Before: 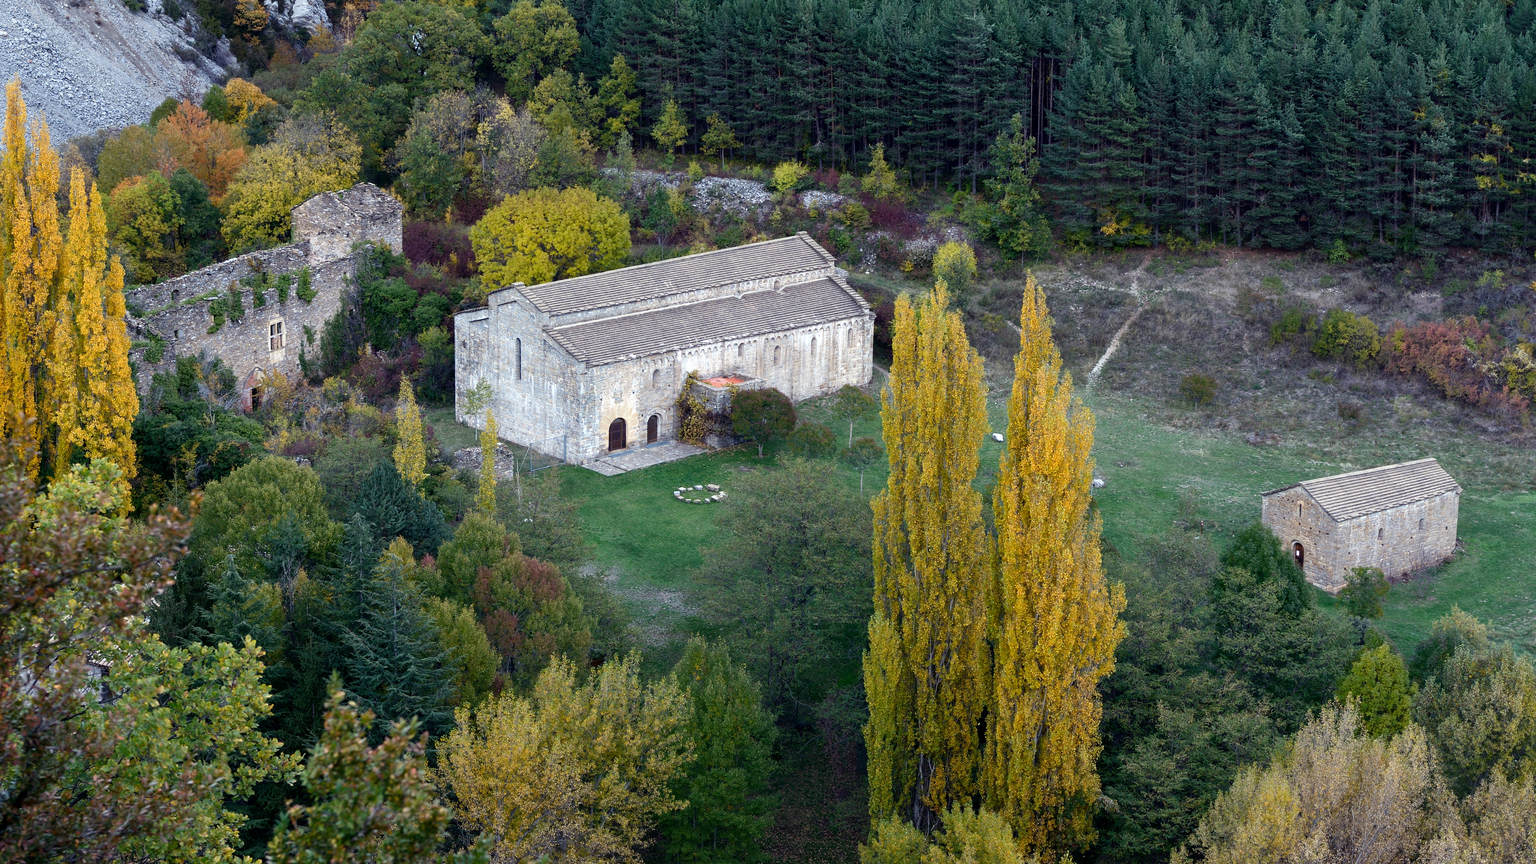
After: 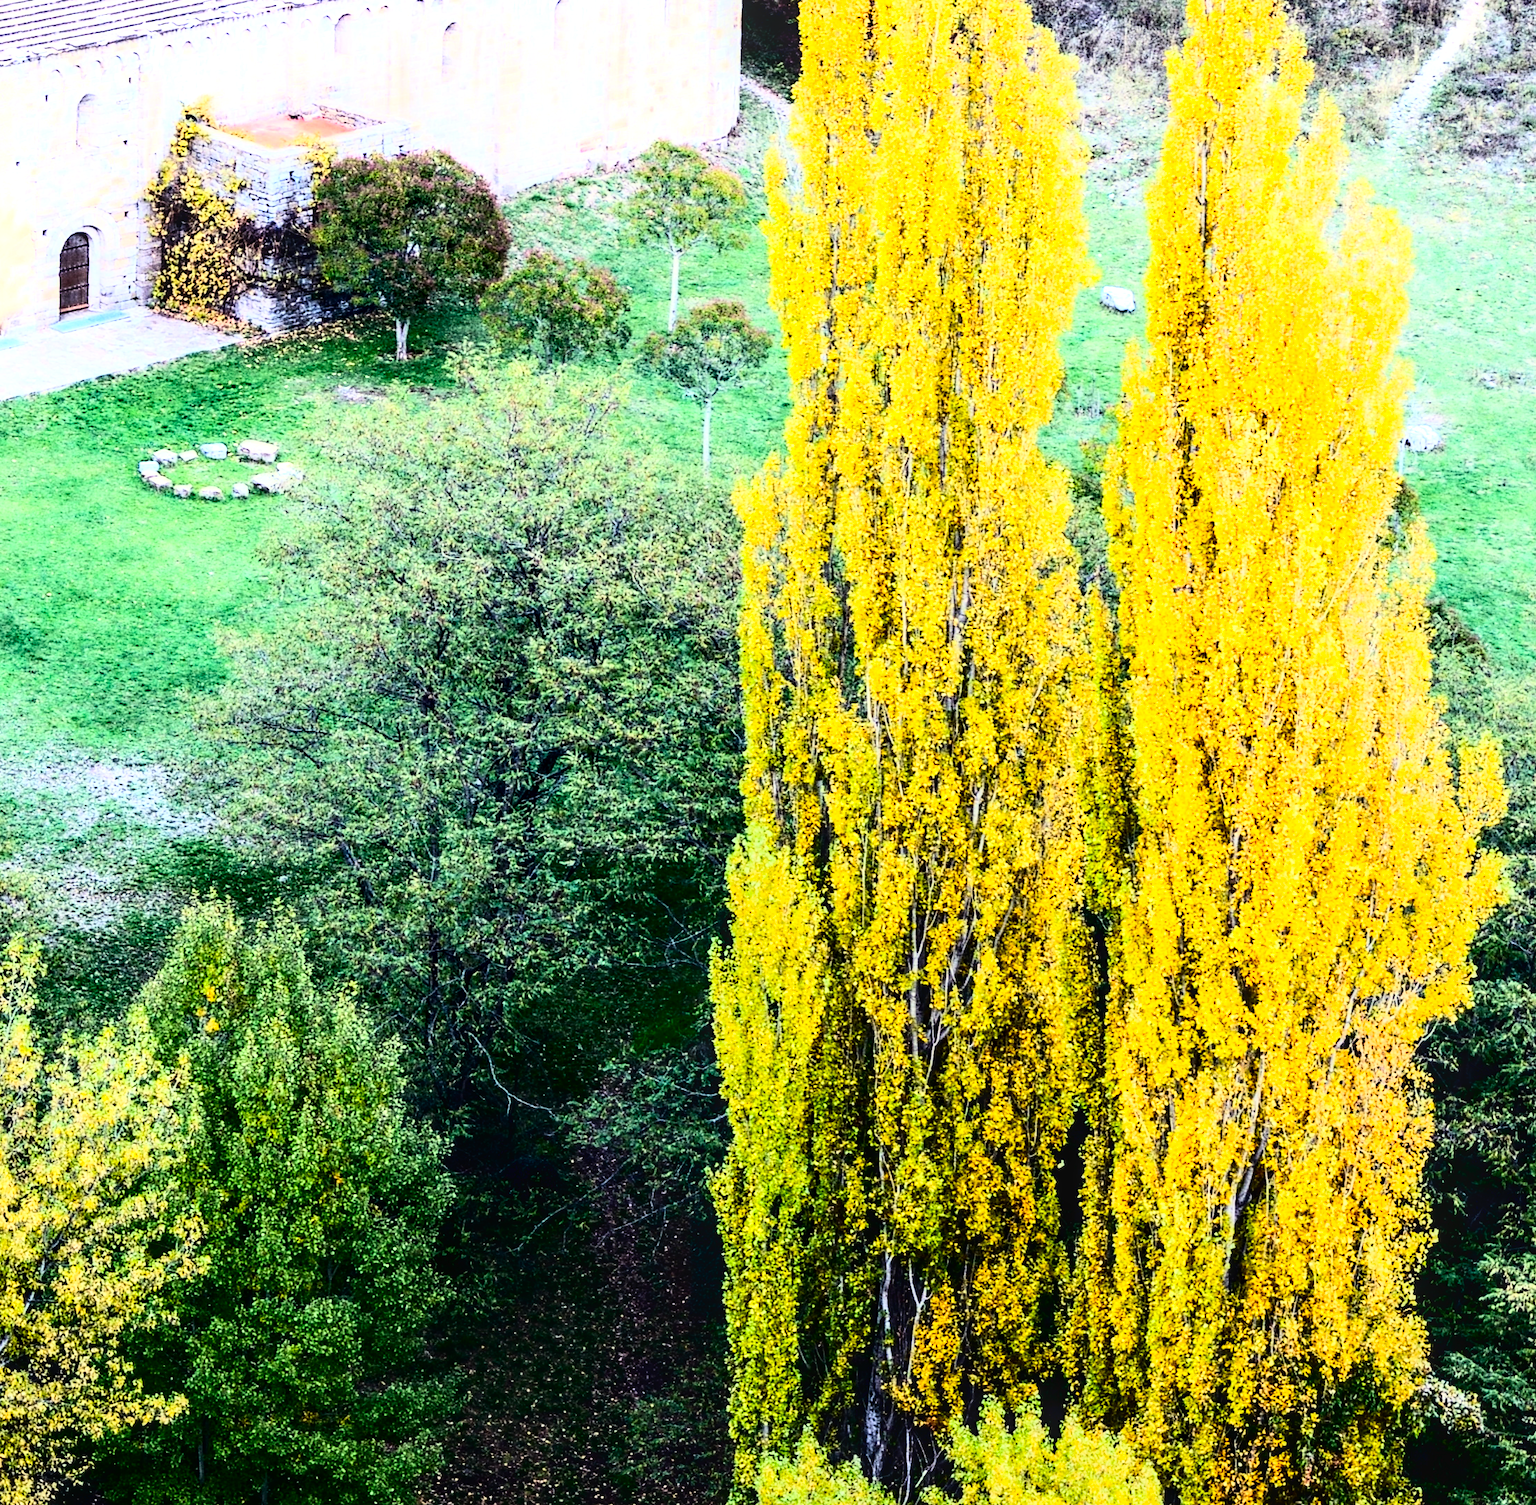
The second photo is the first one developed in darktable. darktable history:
rgb curve: curves: ch0 [(0, 0) (0.21, 0.15) (0.24, 0.21) (0.5, 0.75) (0.75, 0.96) (0.89, 0.99) (1, 1)]; ch1 [(0, 0.02) (0.21, 0.13) (0.25, 0.2) (0.5, 0.67) (0.75, 0.9) (0.89, 0.97) (1, 1)]; ch2 [(0, 0.02) (0.21, 0.13) (0.25, 0.2) (0.5, 0.67) (0.75, 0.9) (0.89, 0.97) (1, 1)], compensate middle gray true
contrast brightness saturation: contrast 0.21, brightness -0.11, saturation 0.21
exposure: black level correction 0.001, exposure 0.955 EV, compensate exposure bias true, compensate highlight preservation false
crop: left 40.878%, top 39.176%, right 25.993%, bottom 3.081%
local contrast: on, module defaults
